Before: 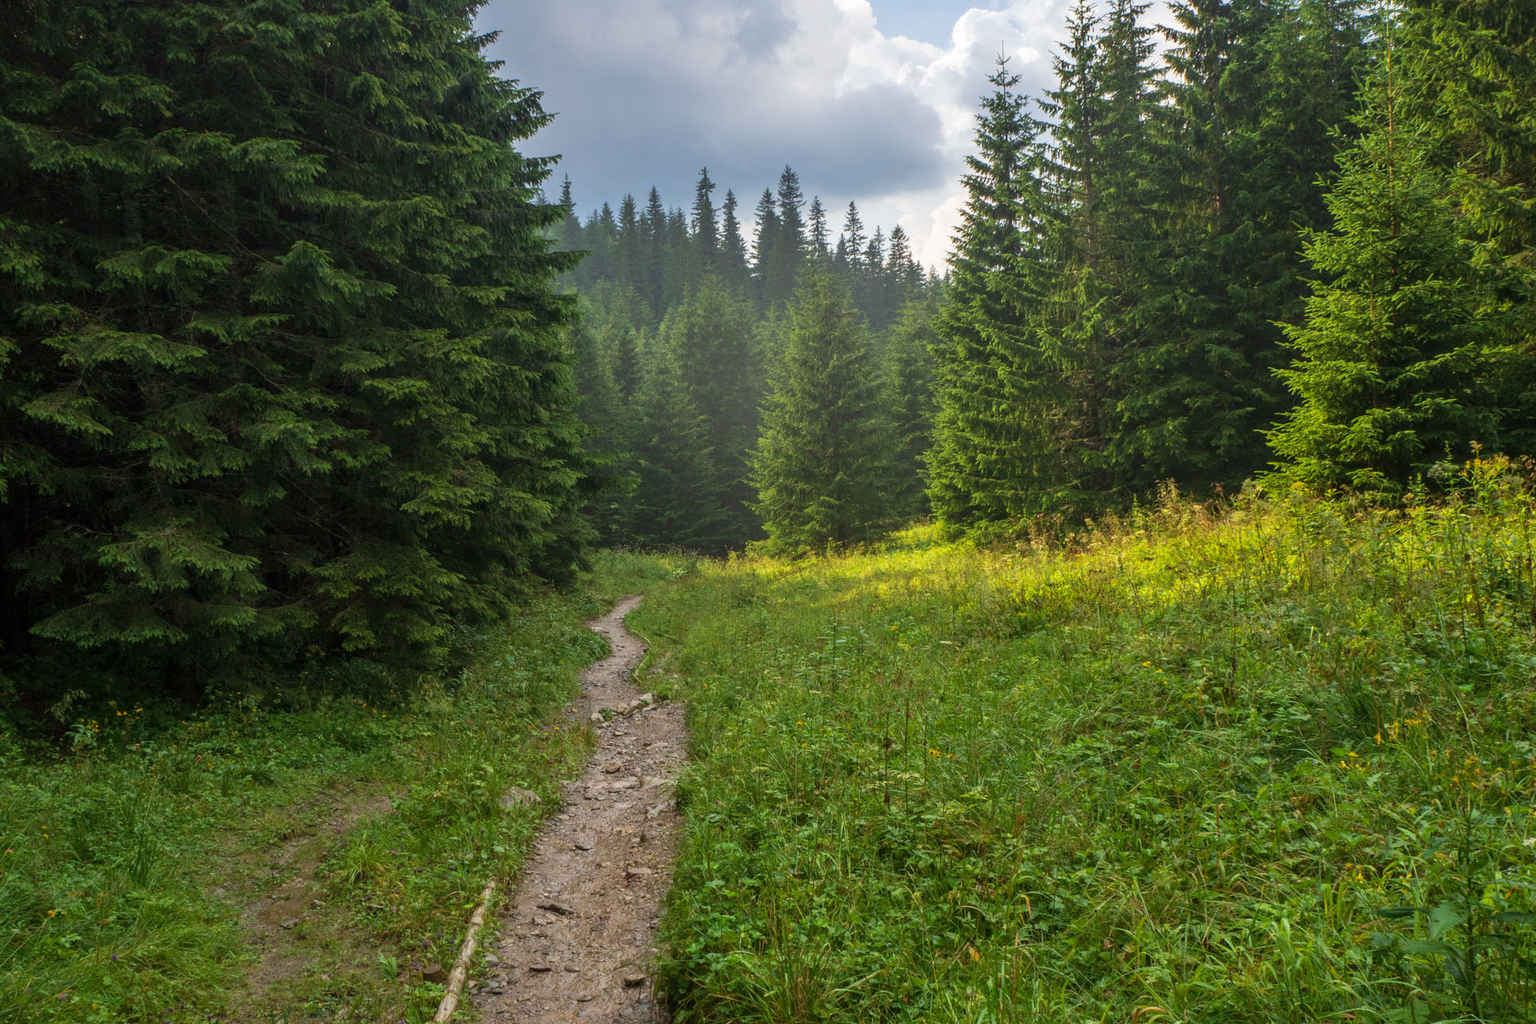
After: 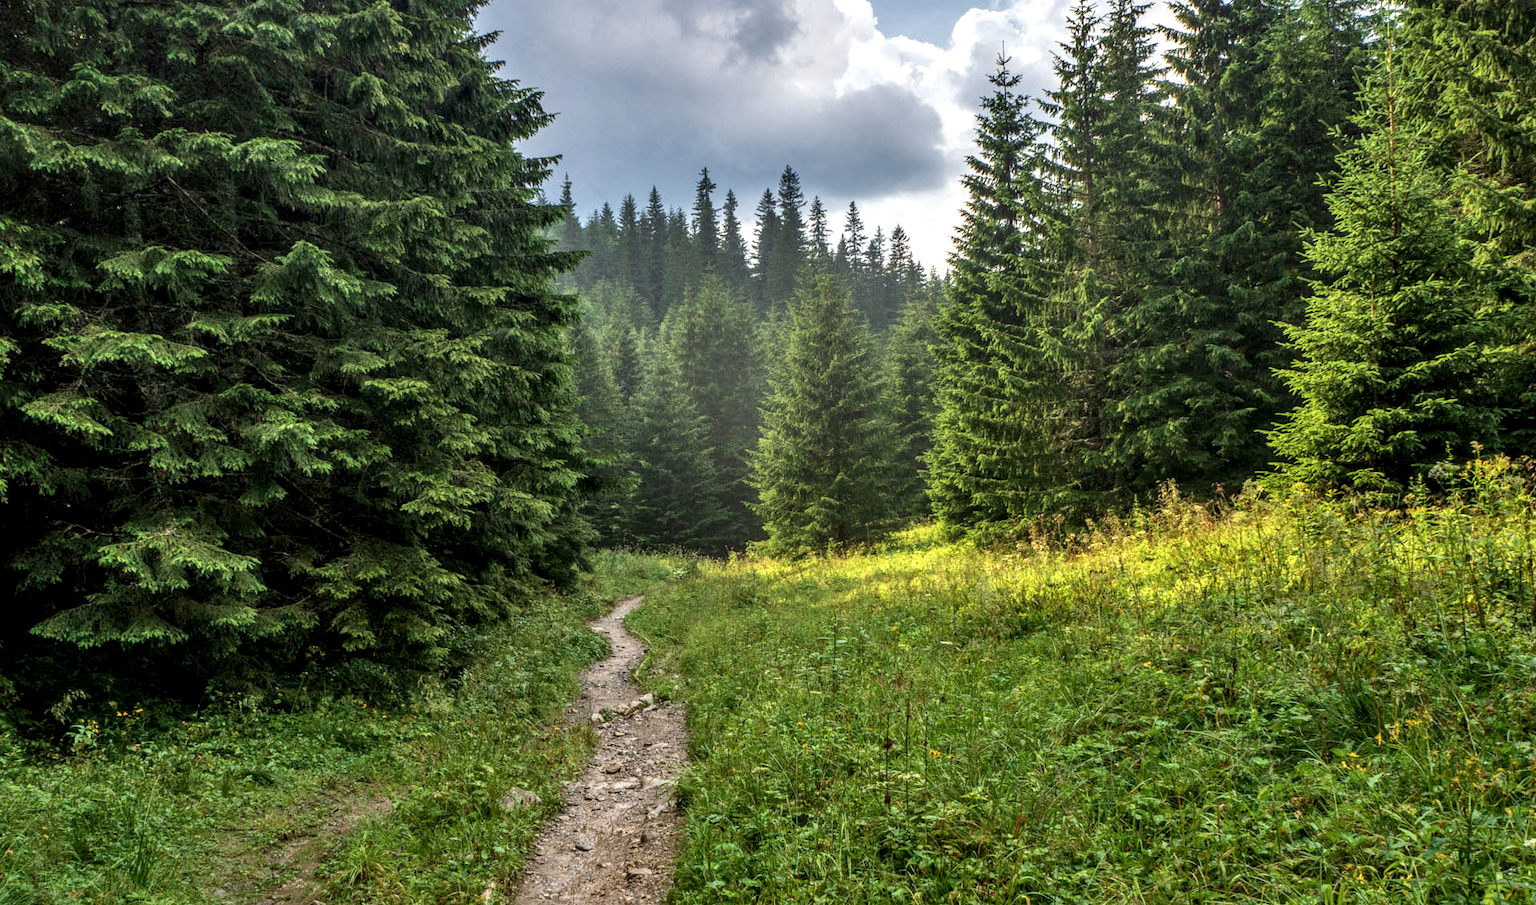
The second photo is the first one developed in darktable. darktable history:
shadows and highlights: highlights color adjustment 45.68%, soften with gaussian
crop and rotate: top 0%, bottom 11.582%
local contrast: highlights 60%, shadows 60%, detail 160%
